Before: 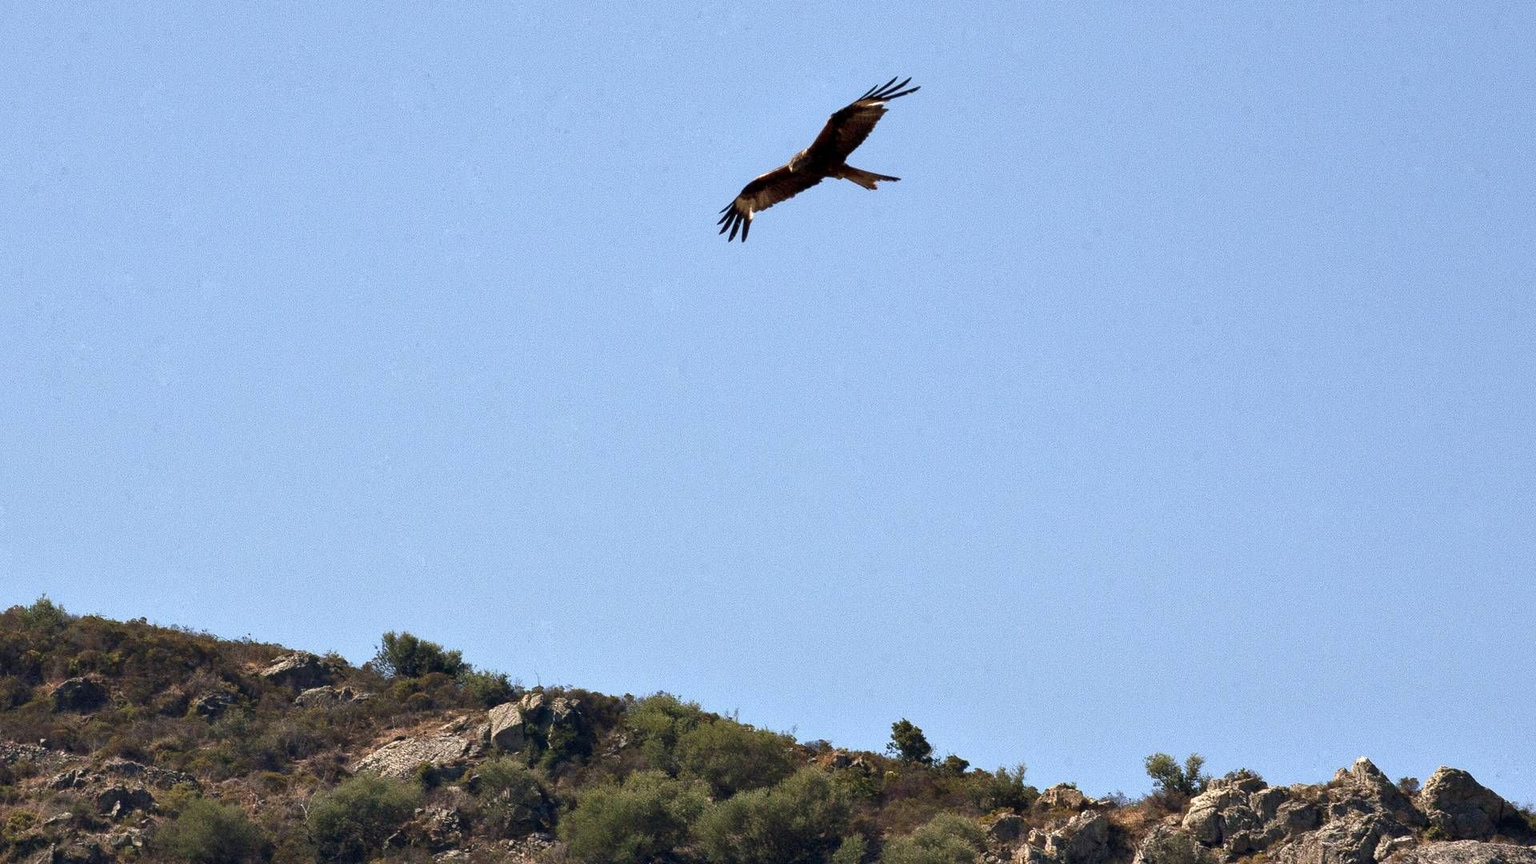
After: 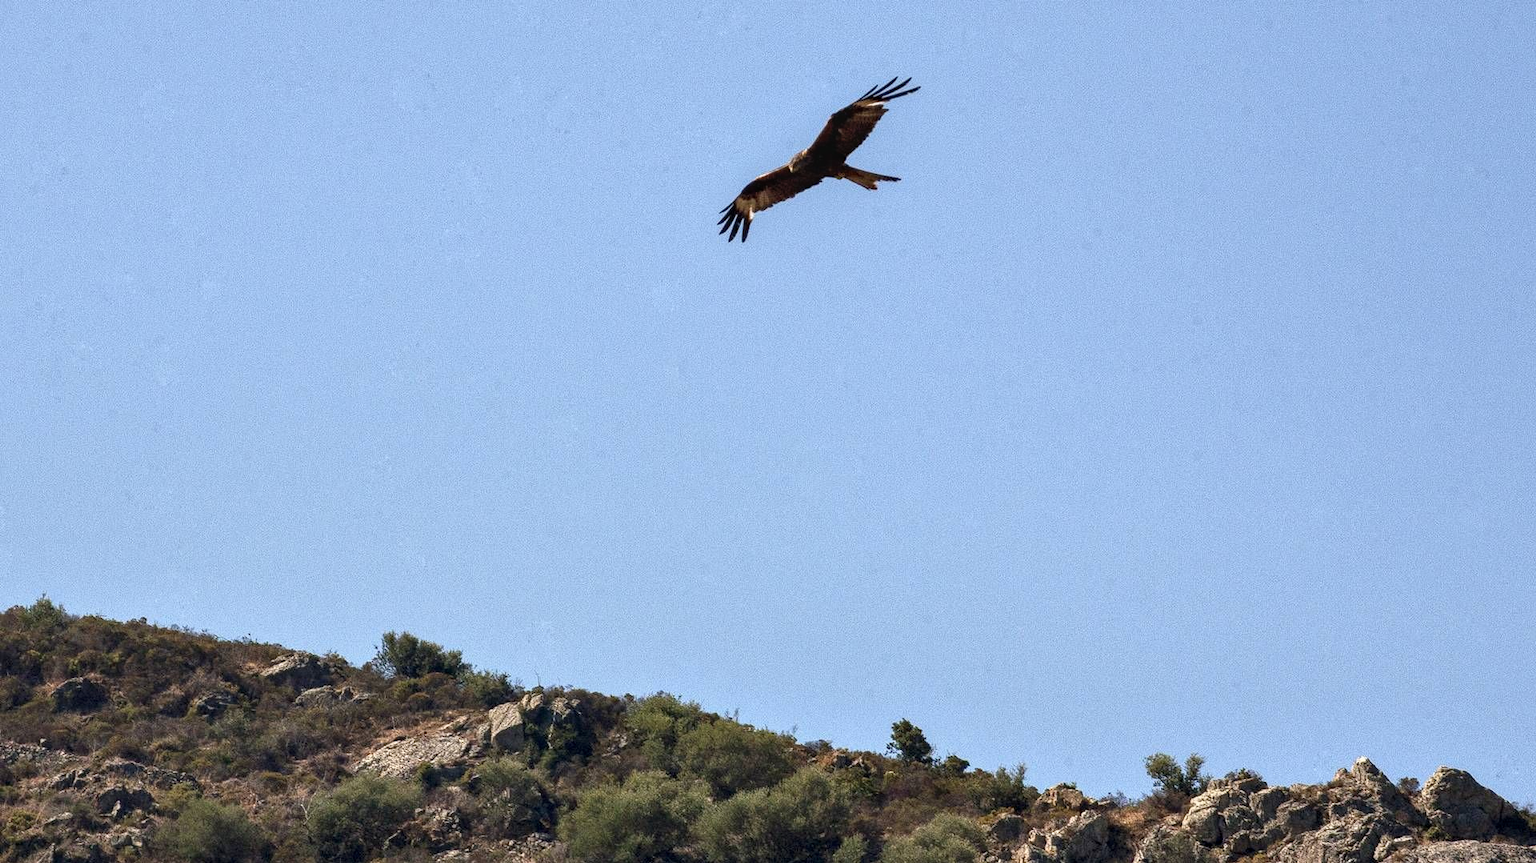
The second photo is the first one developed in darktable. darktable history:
exposure: compensate highlight preservation false
local contrast: on, module defaults
crop: bottom 0.071%
